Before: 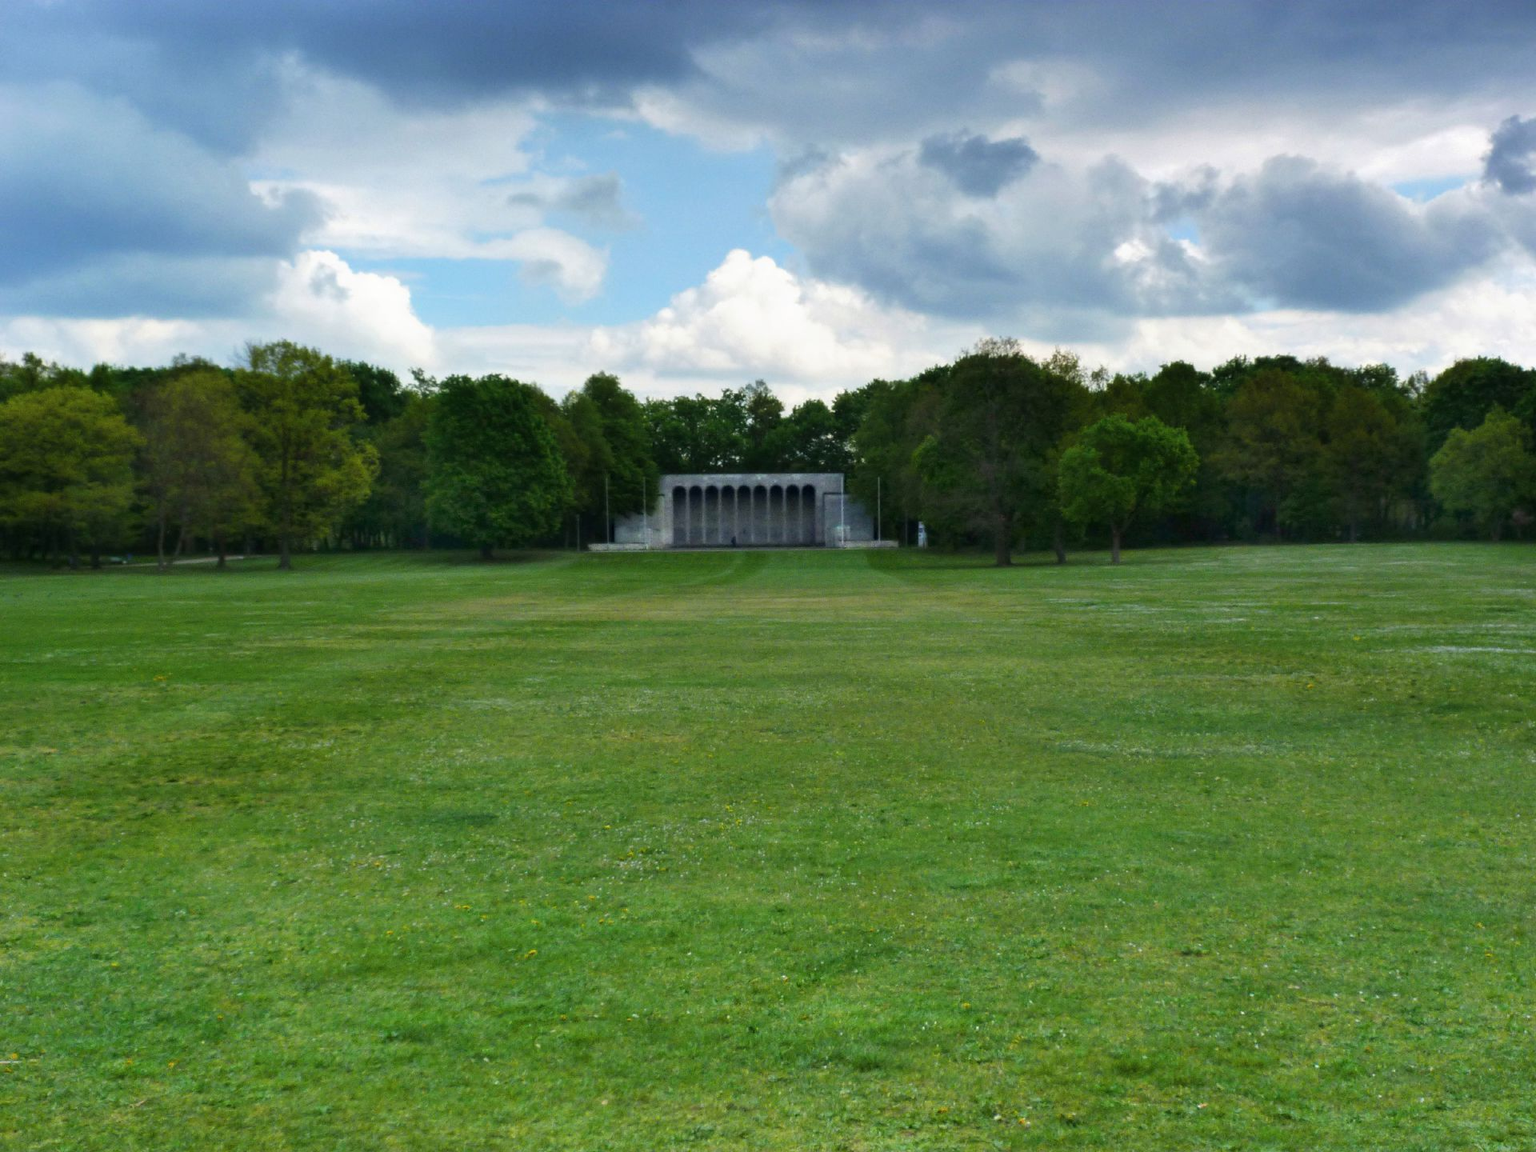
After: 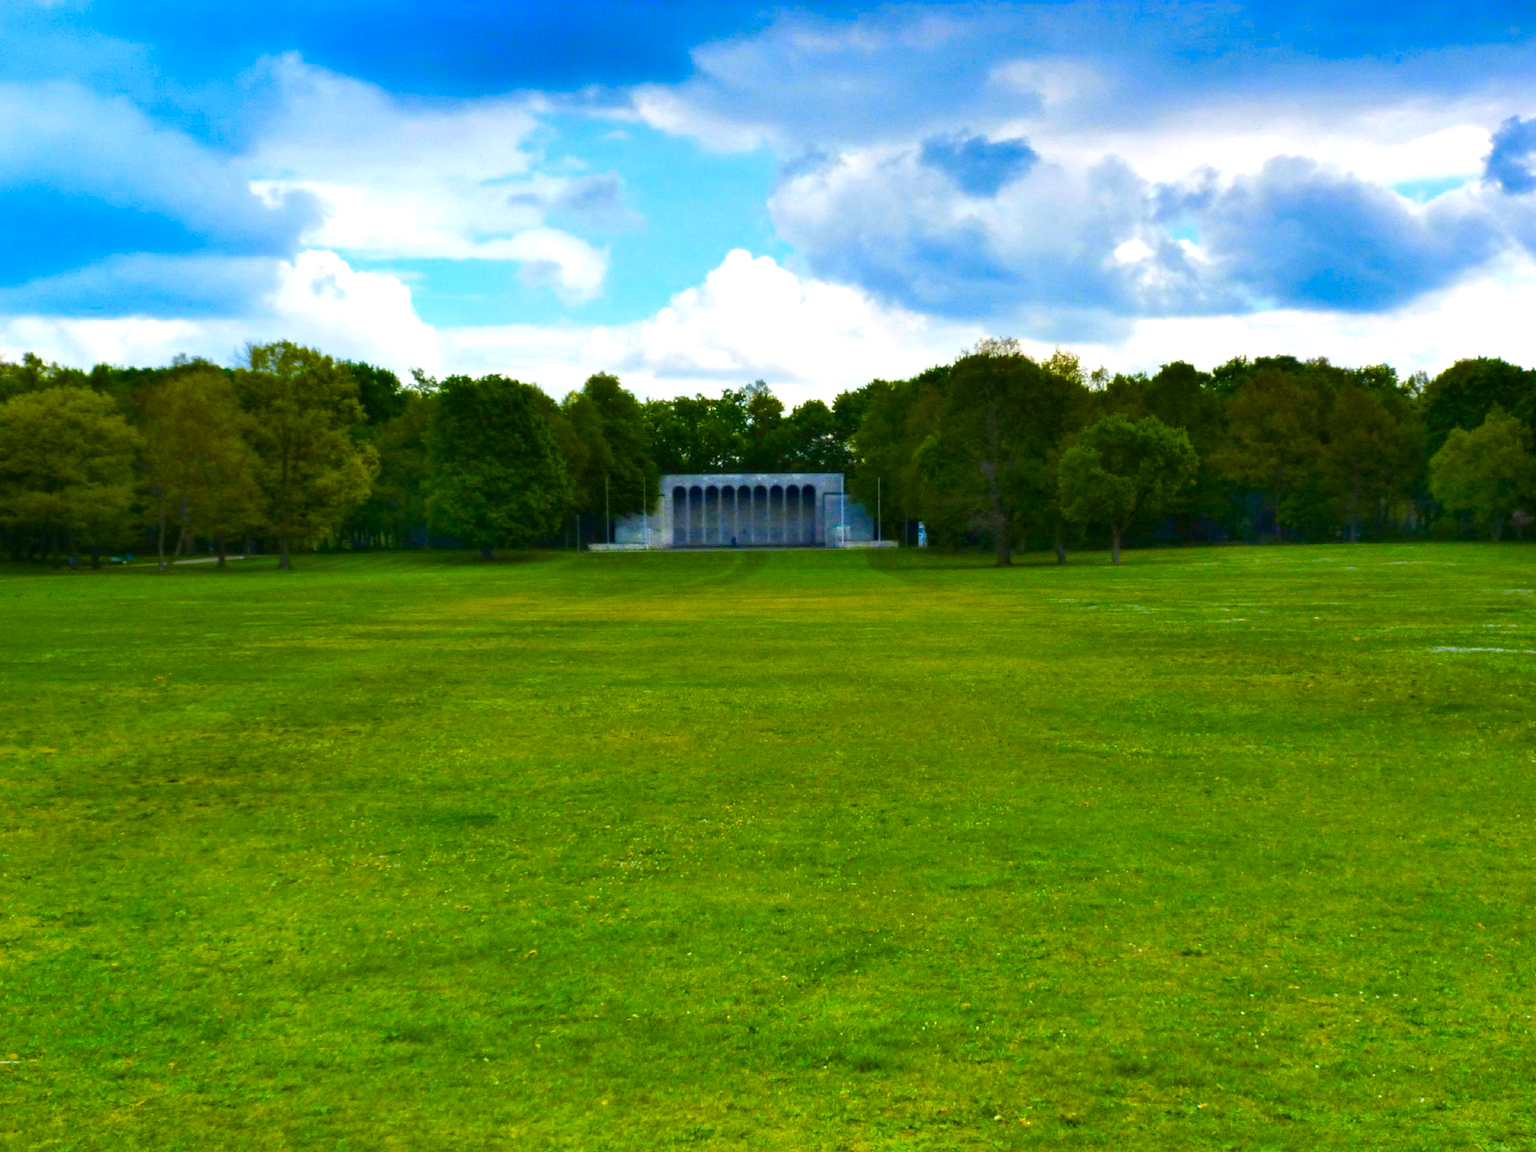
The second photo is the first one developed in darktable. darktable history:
color balance rgb: linear chroma grading › shadows 10%, linear chroma grading › highlights 10%, linear chroma grading › global chroma 15%, linear chroma grading › mid-tones 15%, perceptual saturation grading › global saturation 40%, perceptual saturation grading › highlights -25%, perceptual saturation grading › mid-tones 35%, perceptual saturation grading › shadows 35%, perceptual brilliance grading › global brilliance 11.29%, global vibrance 11.29%
color contrast: green-magenta contrast 0.85, blue-yellow contrast 1.25, unbound 0
